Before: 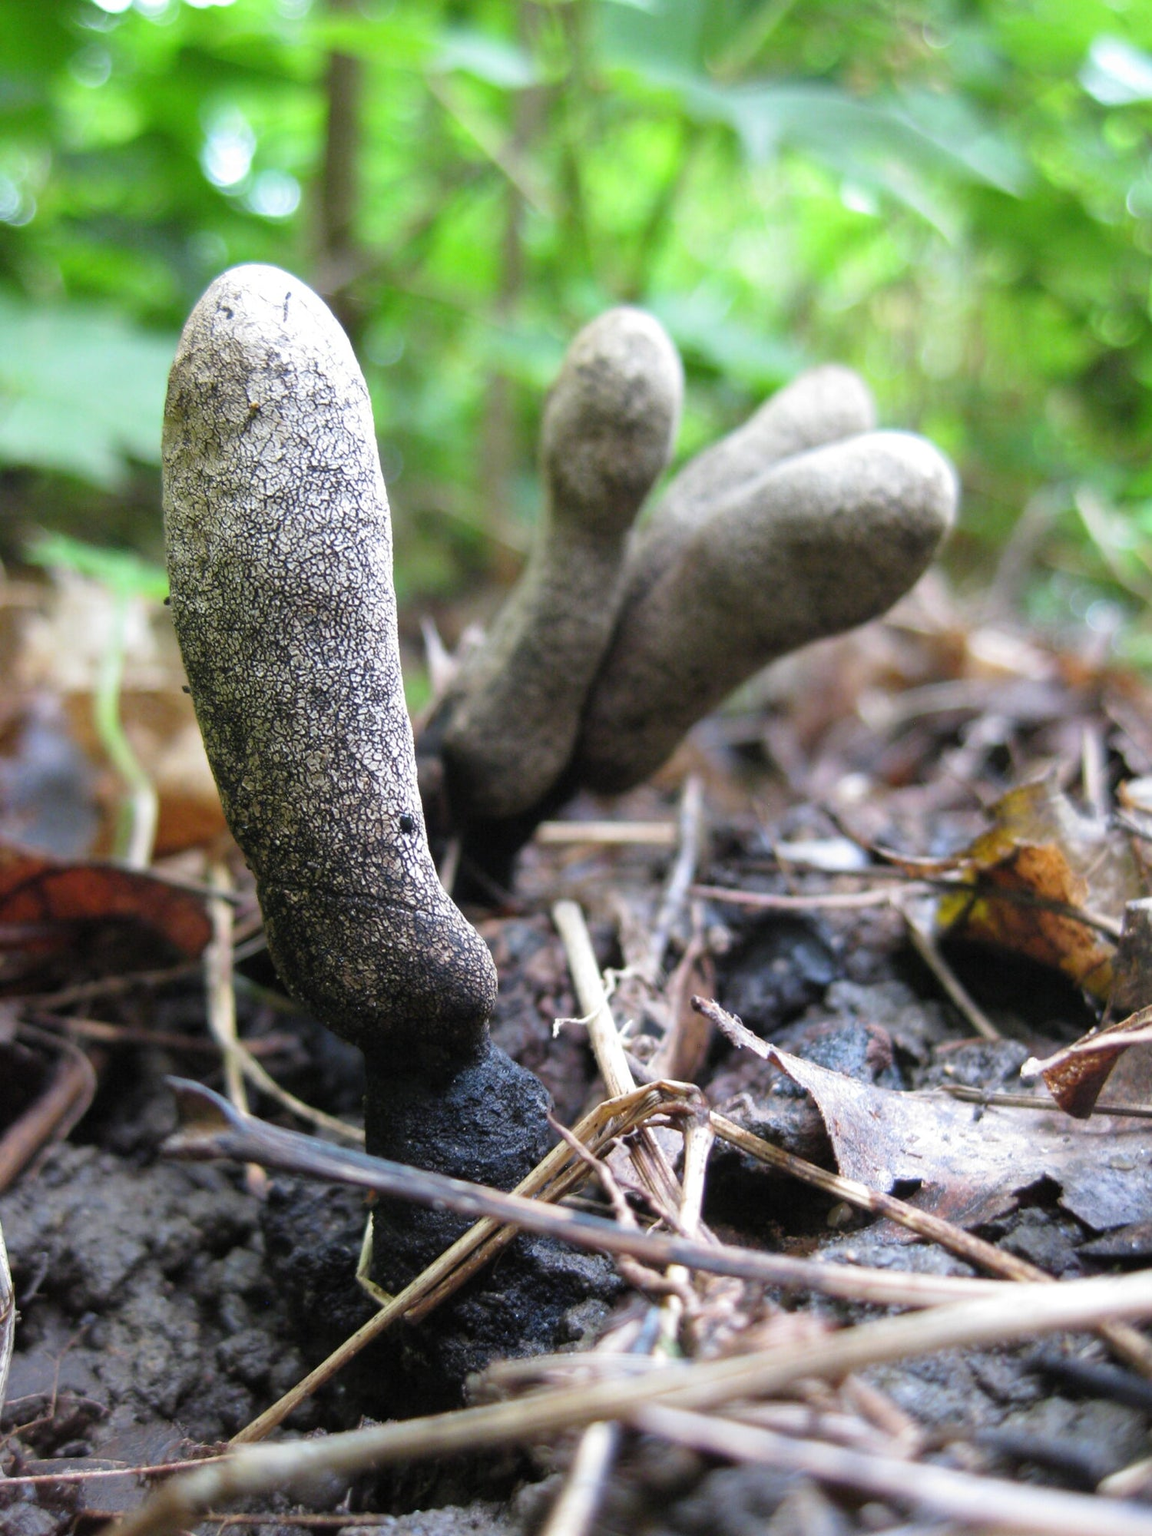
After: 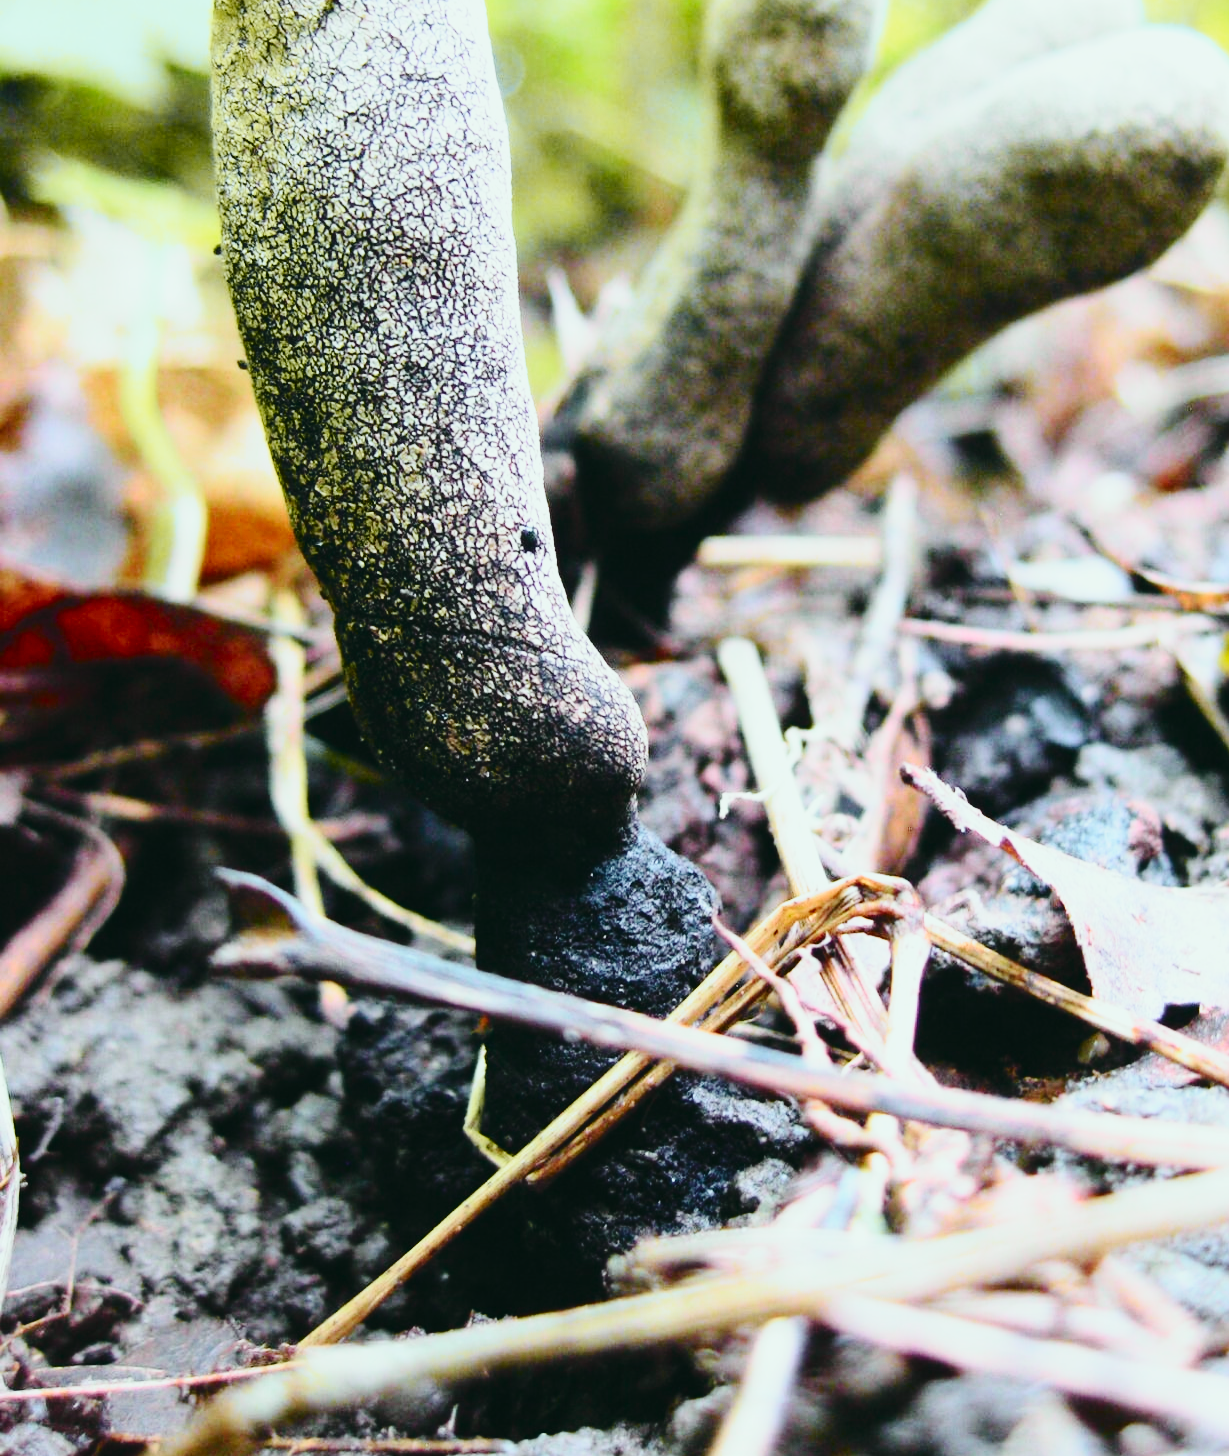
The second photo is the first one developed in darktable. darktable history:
tone curve: curves: ch0 [(0, 0.036) (0.037, 0.042) (0.184, 0.146) (0.438, 0.521) (0.54, 0.668) (0.698, 0.835) (0.856, 0.92) (1, 0.98)]; ch1 [(0, 0) (0.393, 0.415) (0.447, 0.448) (0.482, 0.459) (0.509, 0.496) (0.527, 0.525) (0.571, 0.602) (0.619, 0.671) (0.715, 0.729) (1, 1)]; ch2 [(0, 0) (0.369, 0.388) (0.449, 0.454) (0.499, 0.5) (0.521, 0.517) (0.53, 0.544) (0.561, 0.607) (0.674, 0.735) (1, 1)], color space Lab, independent channels, preserve colors none
base curve: curves: ch0 [(0, 0) (0.028, 0.03) (0.121, 0.232) (0.46, 0.748) (0.859, 0.968) (1, 1)], preserve colors none
contrast brightness saturation: contrast -0.076, brightness -0.044, saturation -0.115
crop: top 26.66%, right 18.009%
